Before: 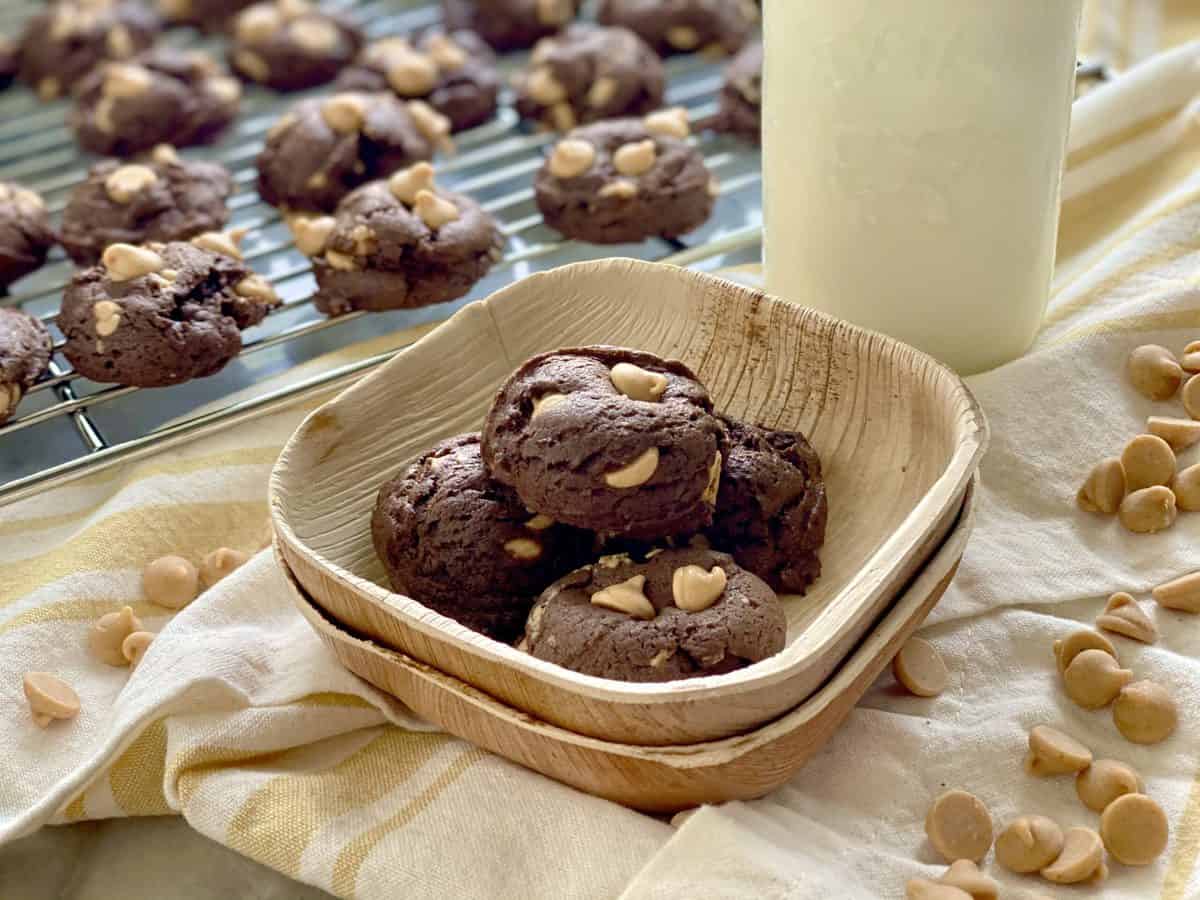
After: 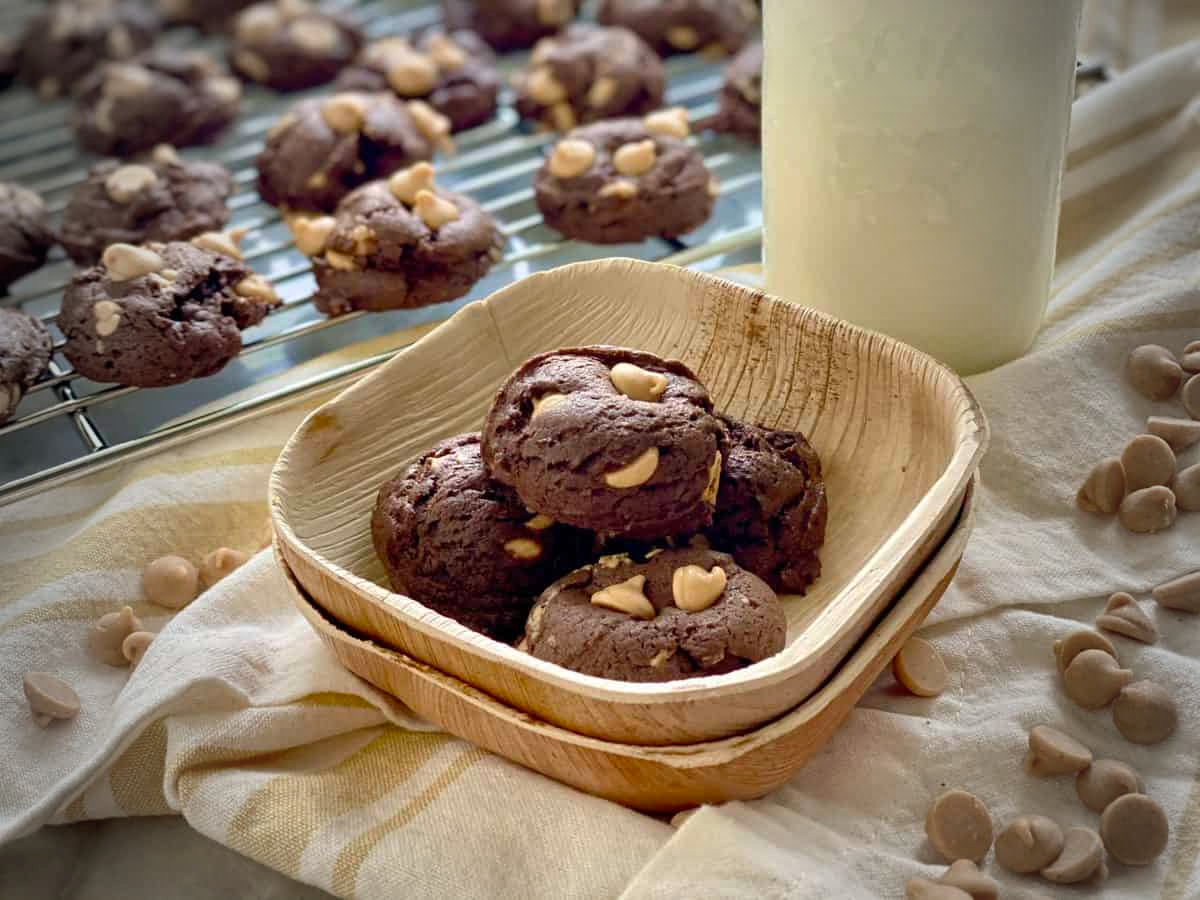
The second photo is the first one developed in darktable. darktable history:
vignetting: fall-off start 65.35%, width/height ratio 0.876, unbound false
shadows and highlights: highlights color adjustment 38.97%, low approximation 0.01, soften with gaussian
